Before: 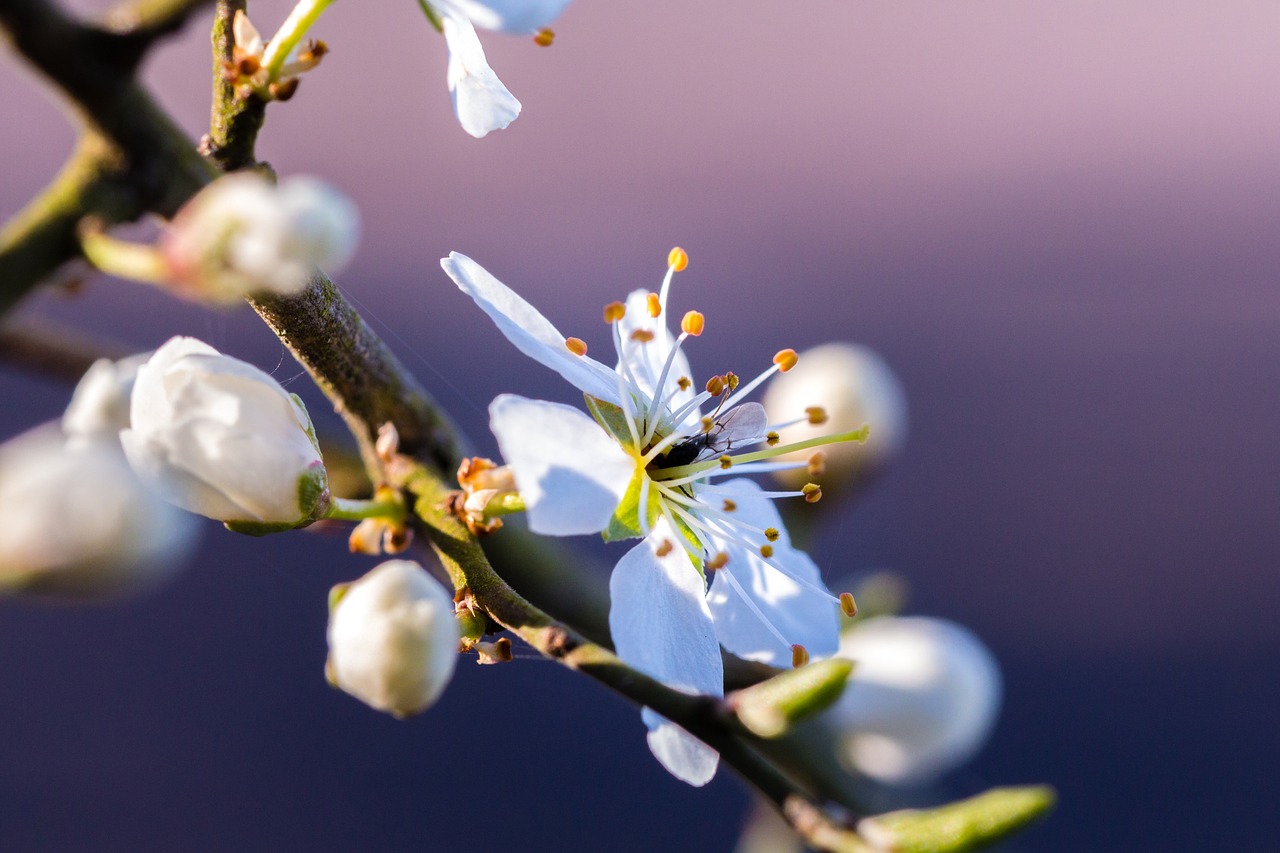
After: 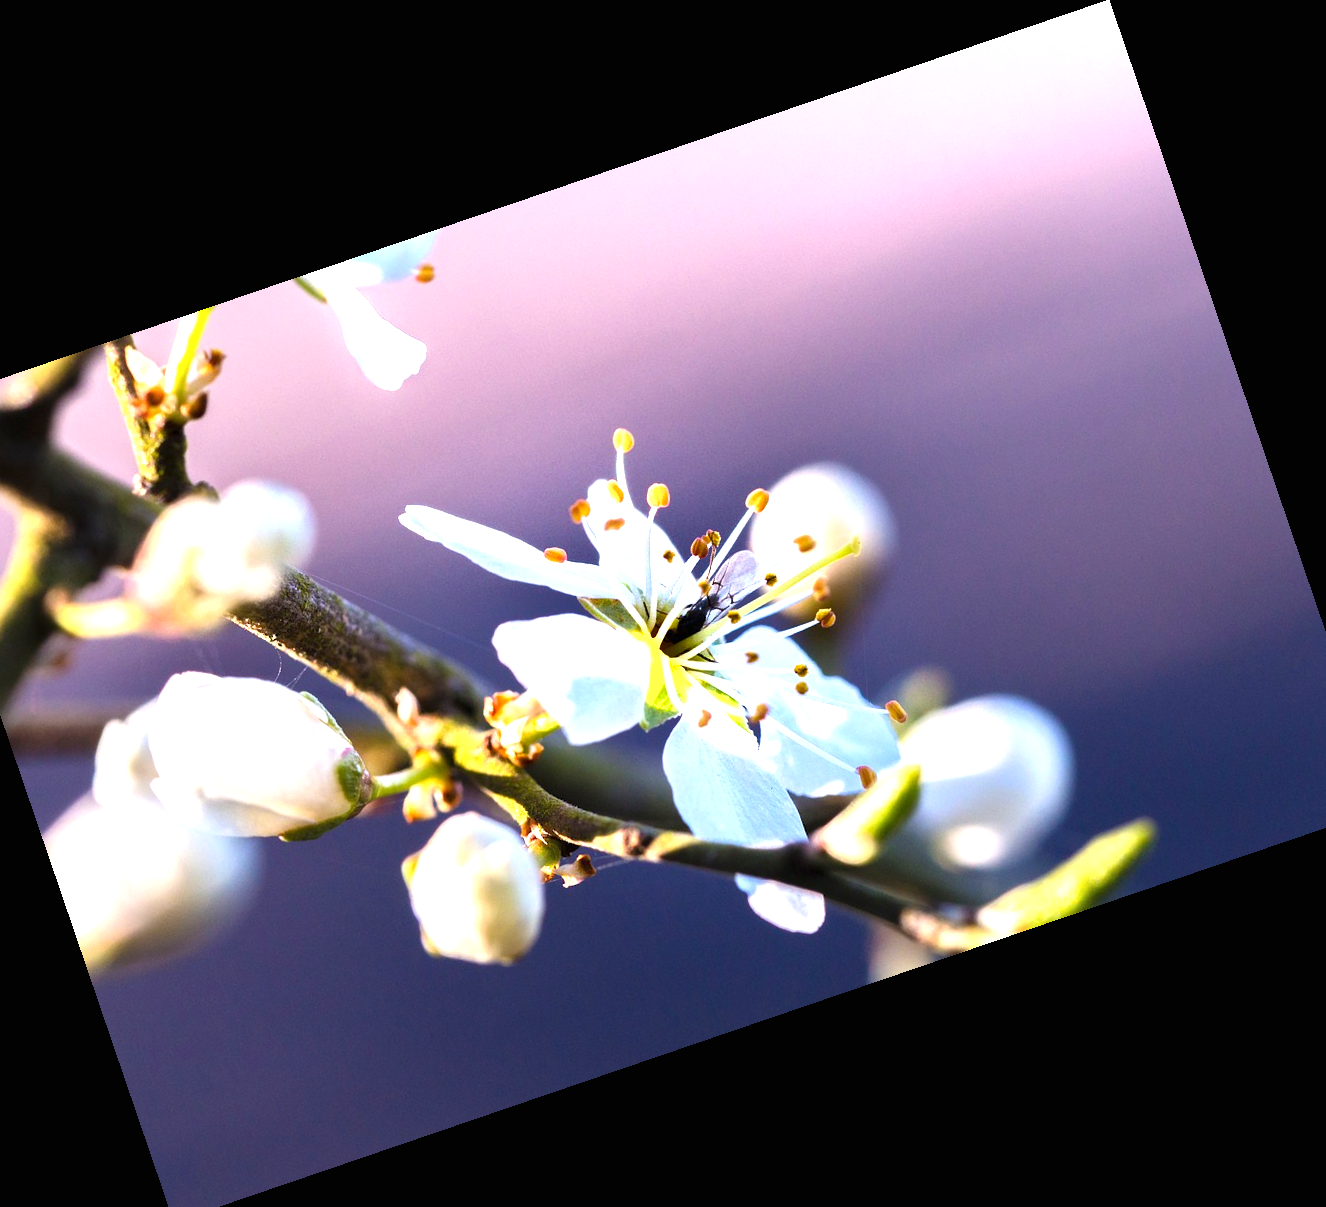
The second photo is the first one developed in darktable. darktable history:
crop and rotate: angle 18.9°, left 6.865%, right 3.958%, bottom 1.154%
exposure: black level correction 0, exposure 1.2 EV, compensate highlight preservation false
shadows and highlights: shadows 11.51, white point adjustment 1.16, soften with gaussian
